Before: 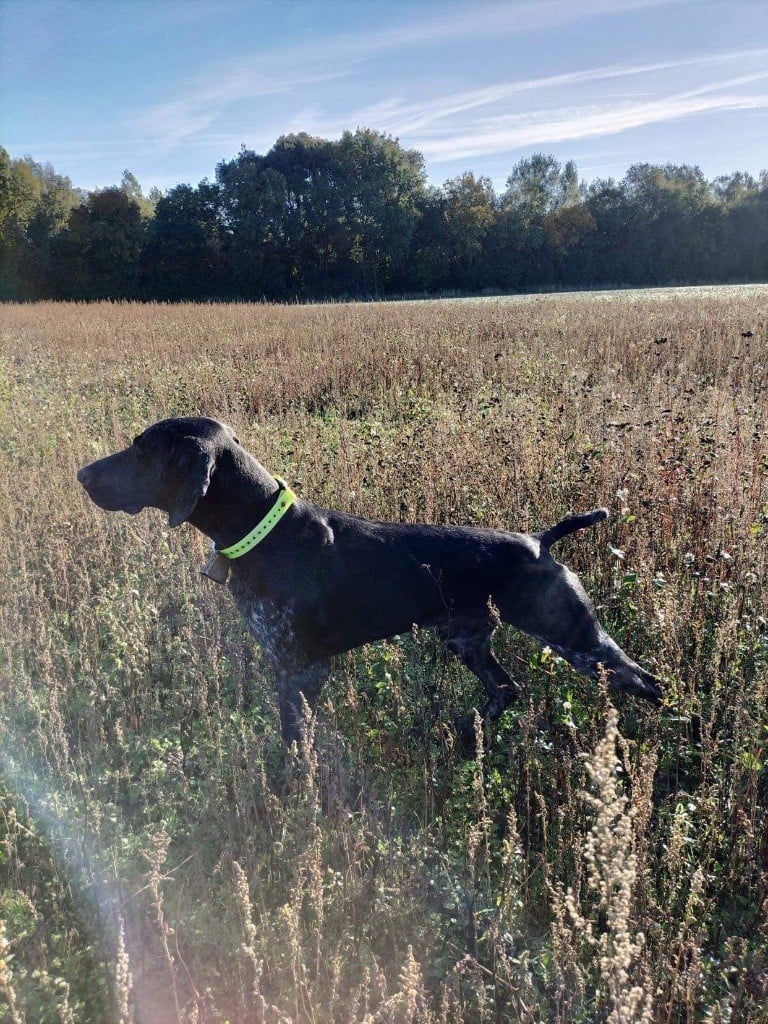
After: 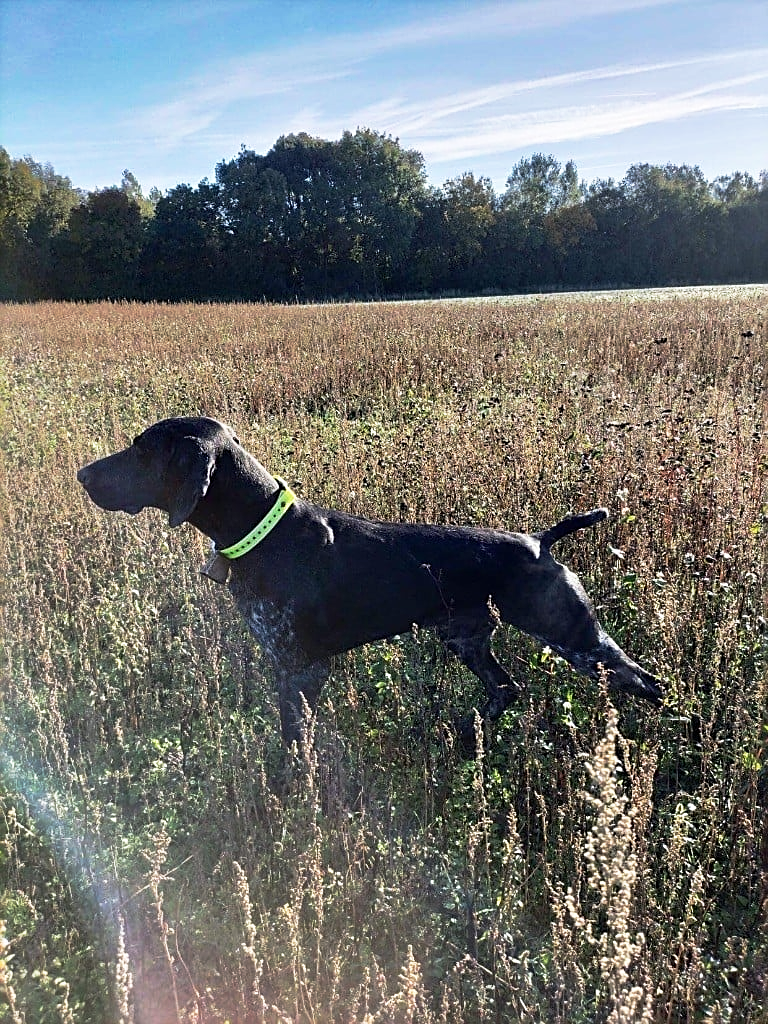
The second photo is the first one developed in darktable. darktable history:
base curve: curves: ch0 [(0, 0) (0.257, 0.25) (0.482, 0.586) (0.757, 0.871) (1, 1)], preserve colors none
sharpen: amount 0.595
